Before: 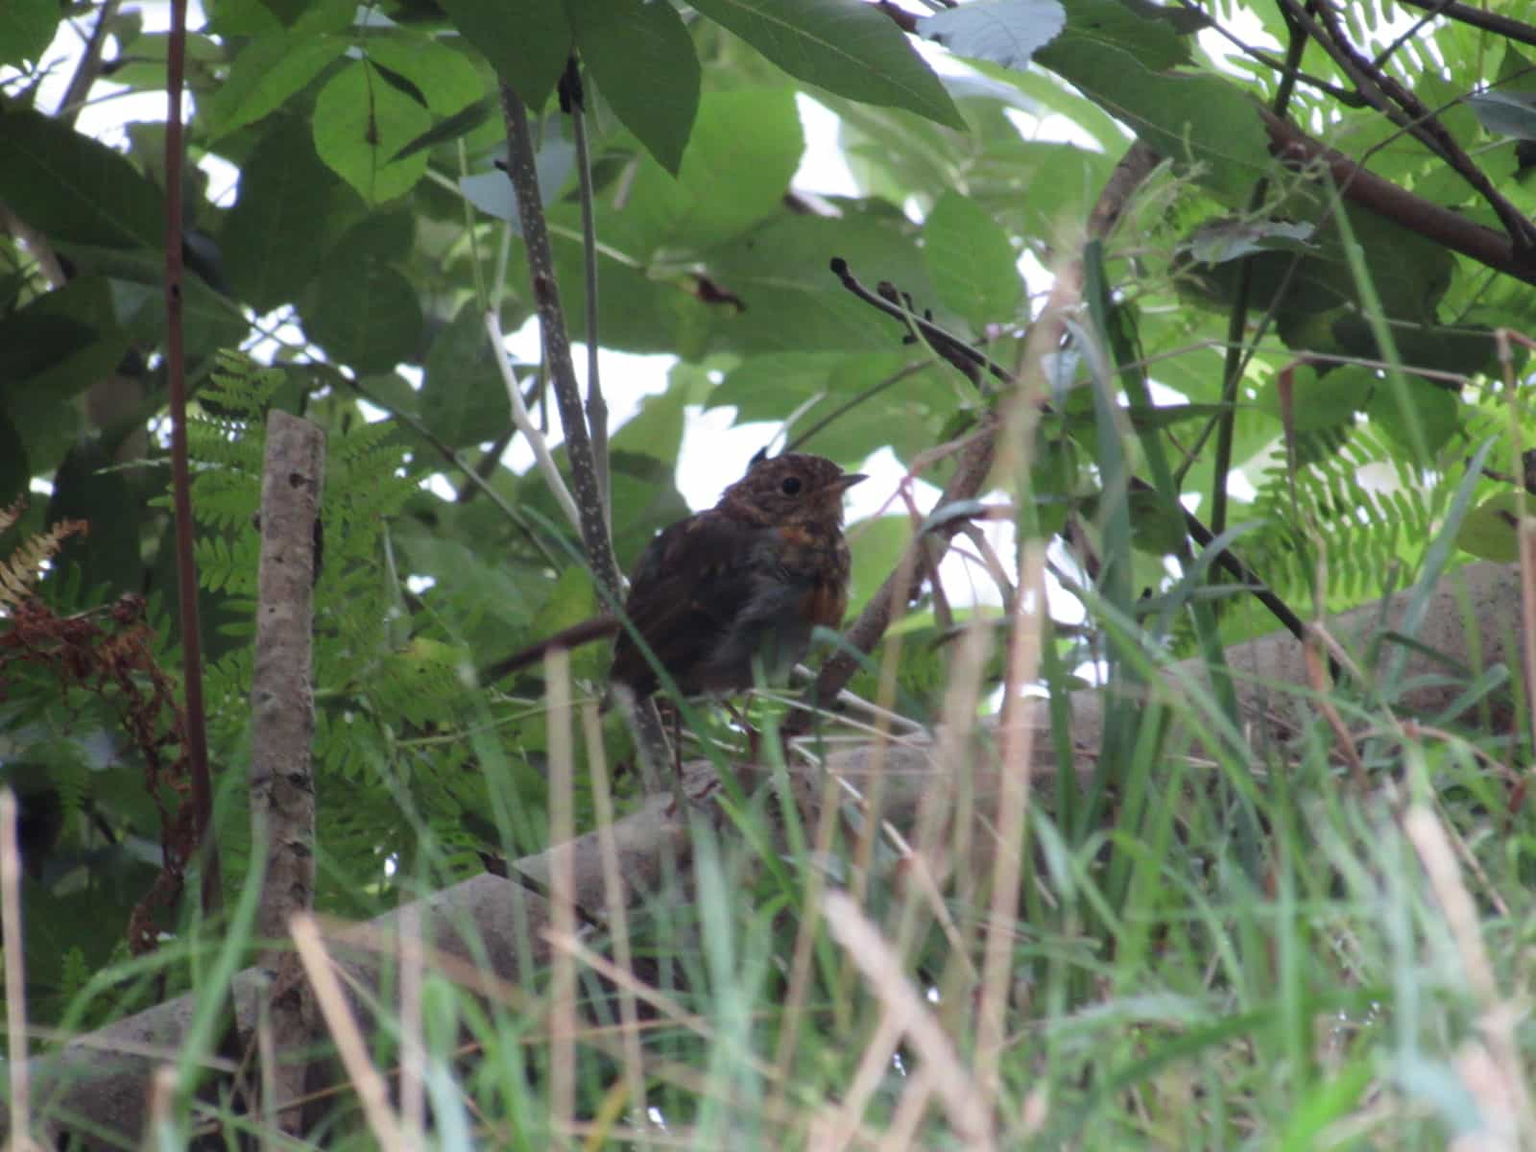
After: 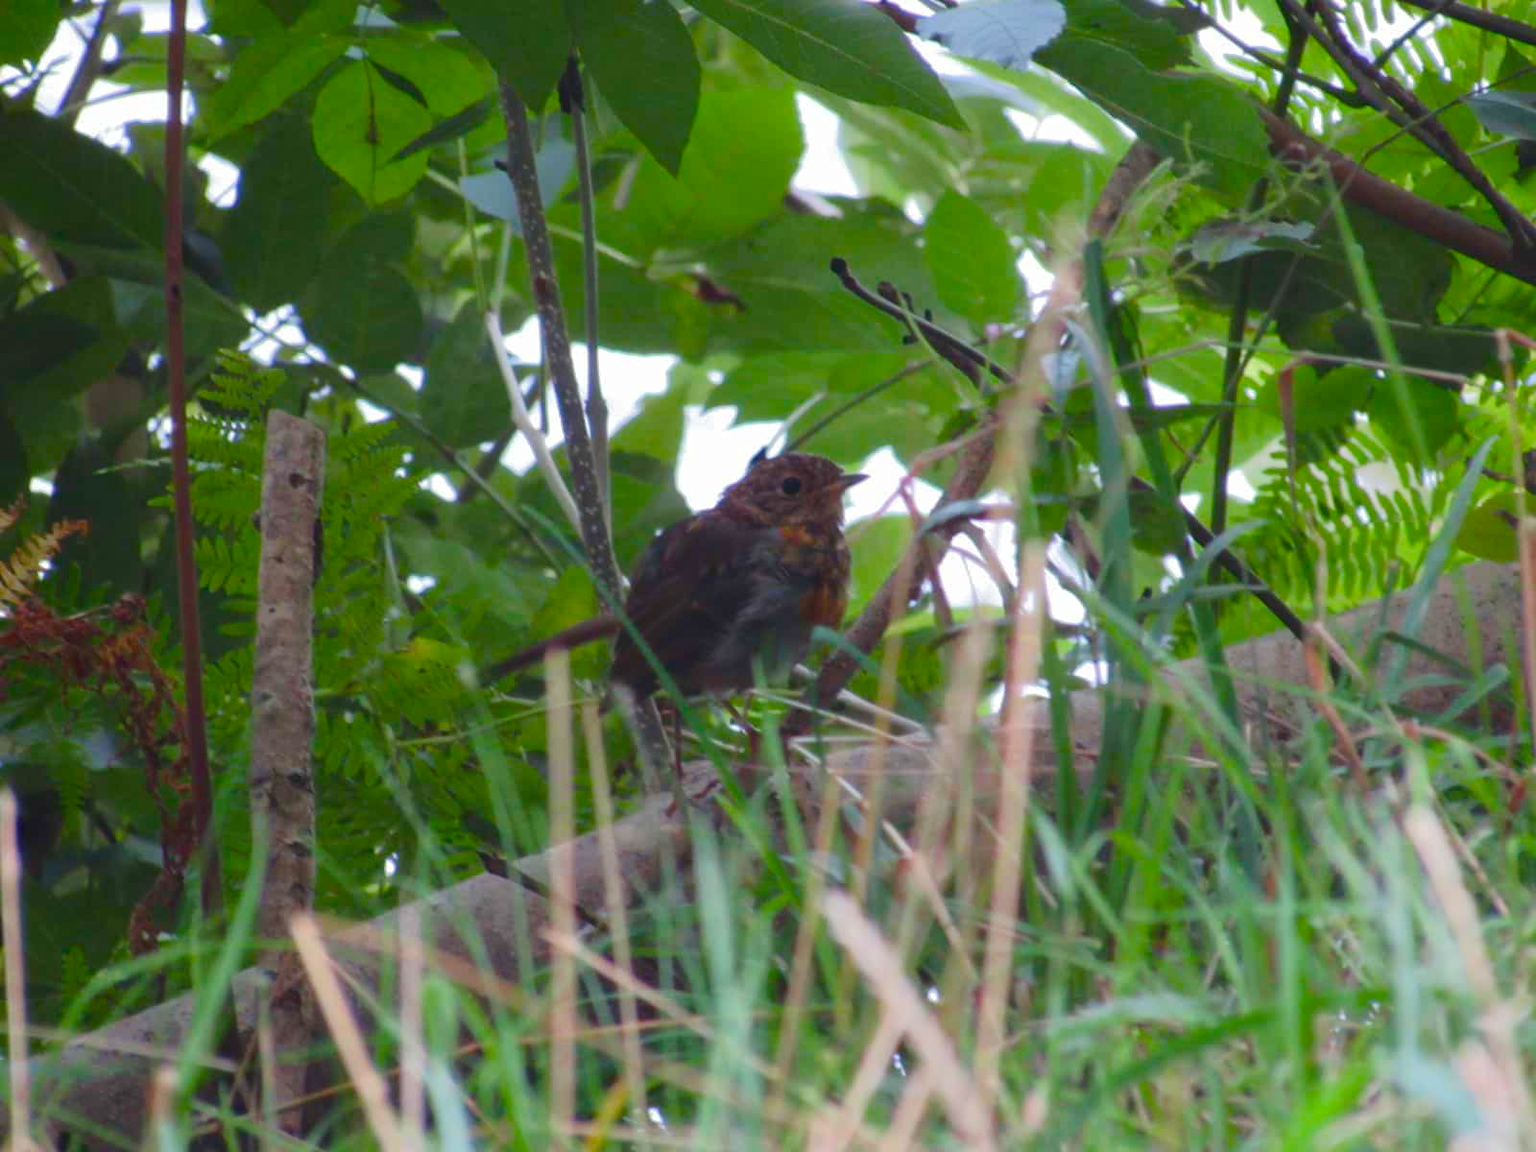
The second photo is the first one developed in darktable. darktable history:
color balance rgb: perceptual saturation grading › global saturation 39.859%, perceptual saturation grading › highlights -25.619%, perceptual saturation grading › mid-tones 35.579%, perceptual saturation grading › shadows 35.073%, global vibrance 20%
tone curve: curves: ch0 [(0, 0) (0.003, 0.032) (0.011, 0.04) (0.025, 0.058) (0.044, 0.084) (0.069, 0.107) (0.1, 0.13) (0.136, 0.158) (0.177, 0.193) (0.224, 0.236) (0.277, 0.283) (0.335, 0.335) (0.399, 0.399) (0.468, 0.467) (0.543, 0.533) (0.623, 0.612) (0.709, 0.698) (0.801, 0.776) (0.898, 0.848) (1, 1)], color space Lab, independent channels, preserve colors none
